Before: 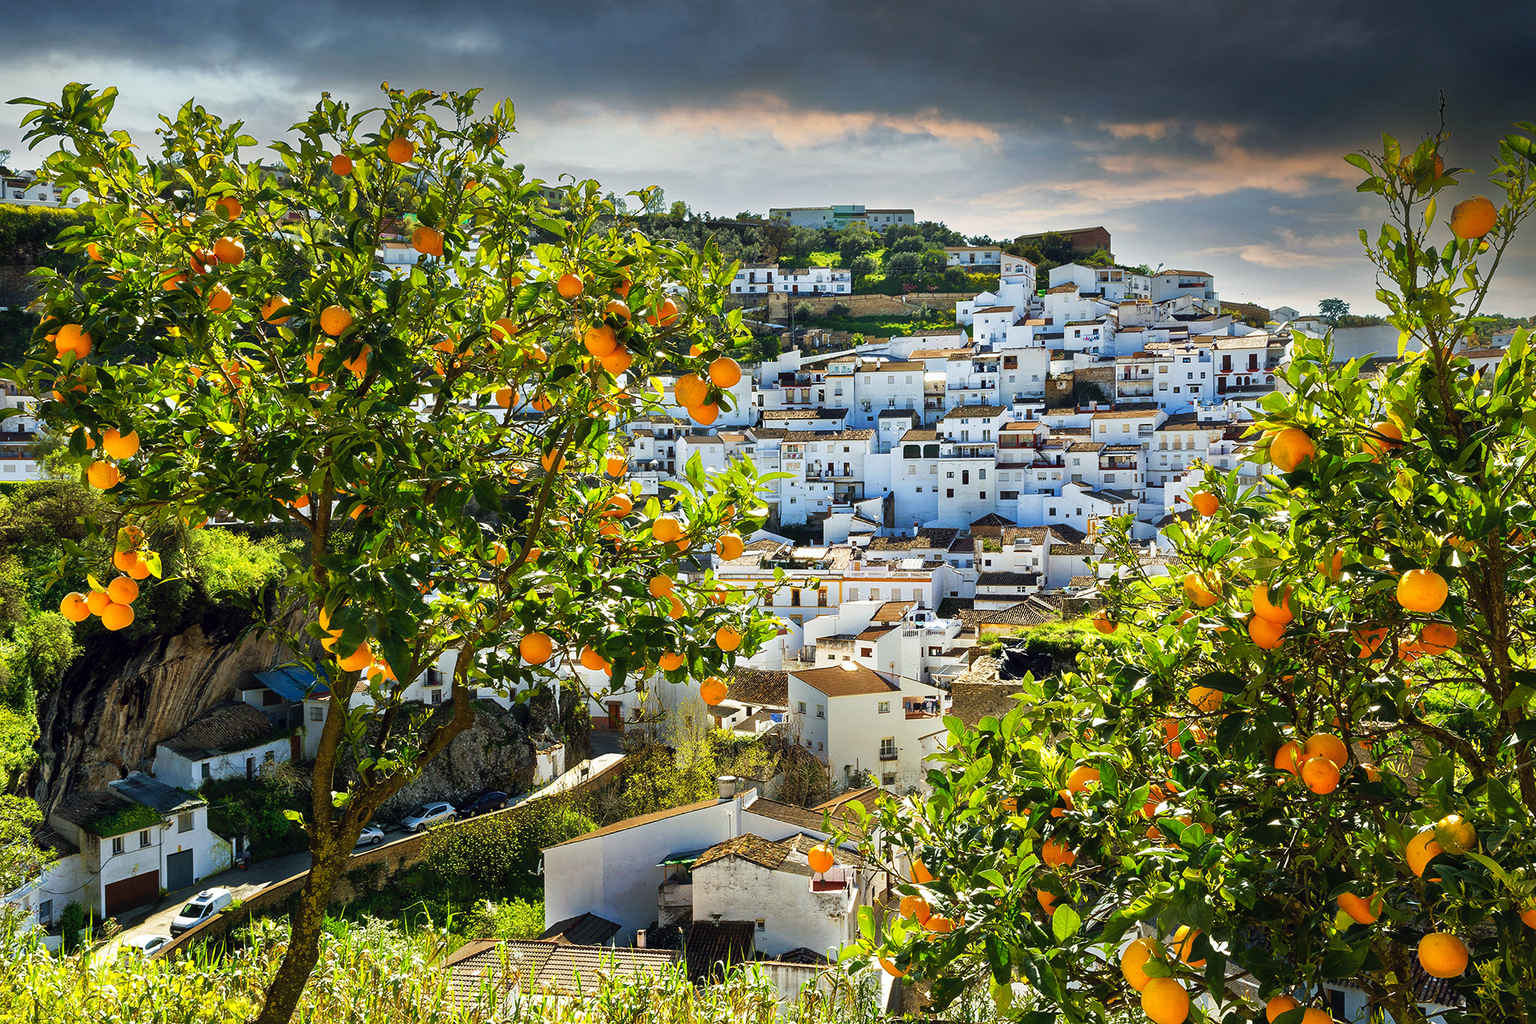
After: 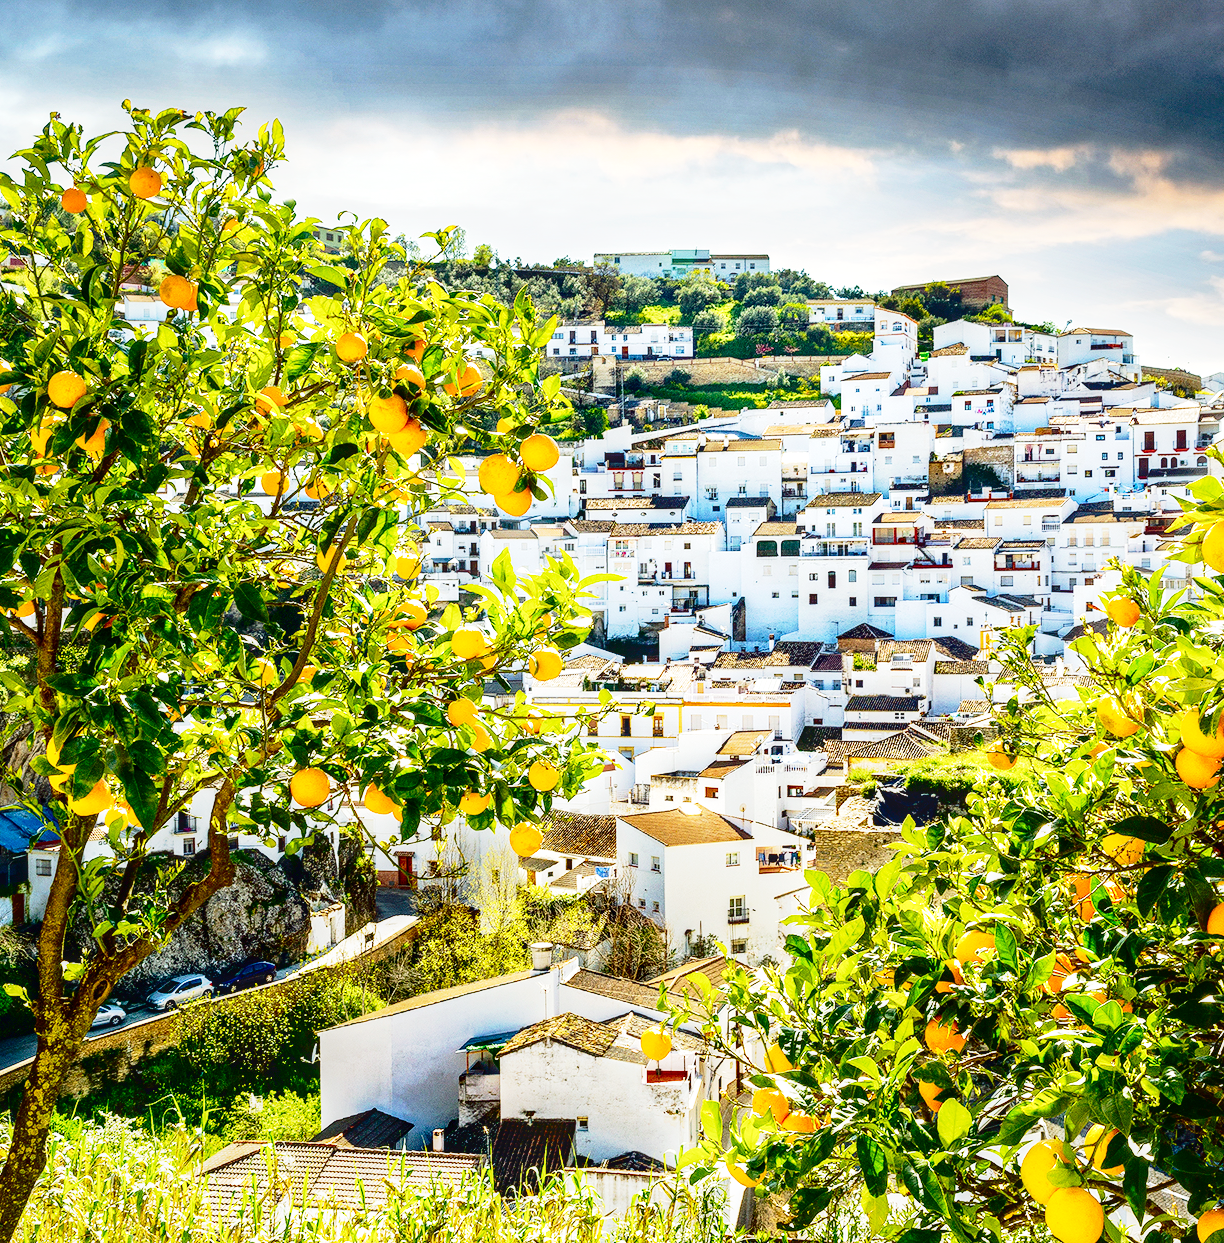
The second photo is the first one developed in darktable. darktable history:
base curve: curves: ch0 [(0, 0) (0.028, 0.03) (0.121, 0.232) (0.46, 0.748) (0.859, 0.968) (1, 1)], preserve colors none
contrast brightness saturation: contrast 0.242, brightness -0.233, saturation 0.138
crop and rotate: left 18.31%, right 16.083%
local contrast: on, module defaults
exposure: black level correction 0.001, exposure 0.676 EV, compensate exposure bias true, compensate highlight preservation false
shadows and highlights: shadows 25.93, white point adjustment -2.84, highlights -30.07
